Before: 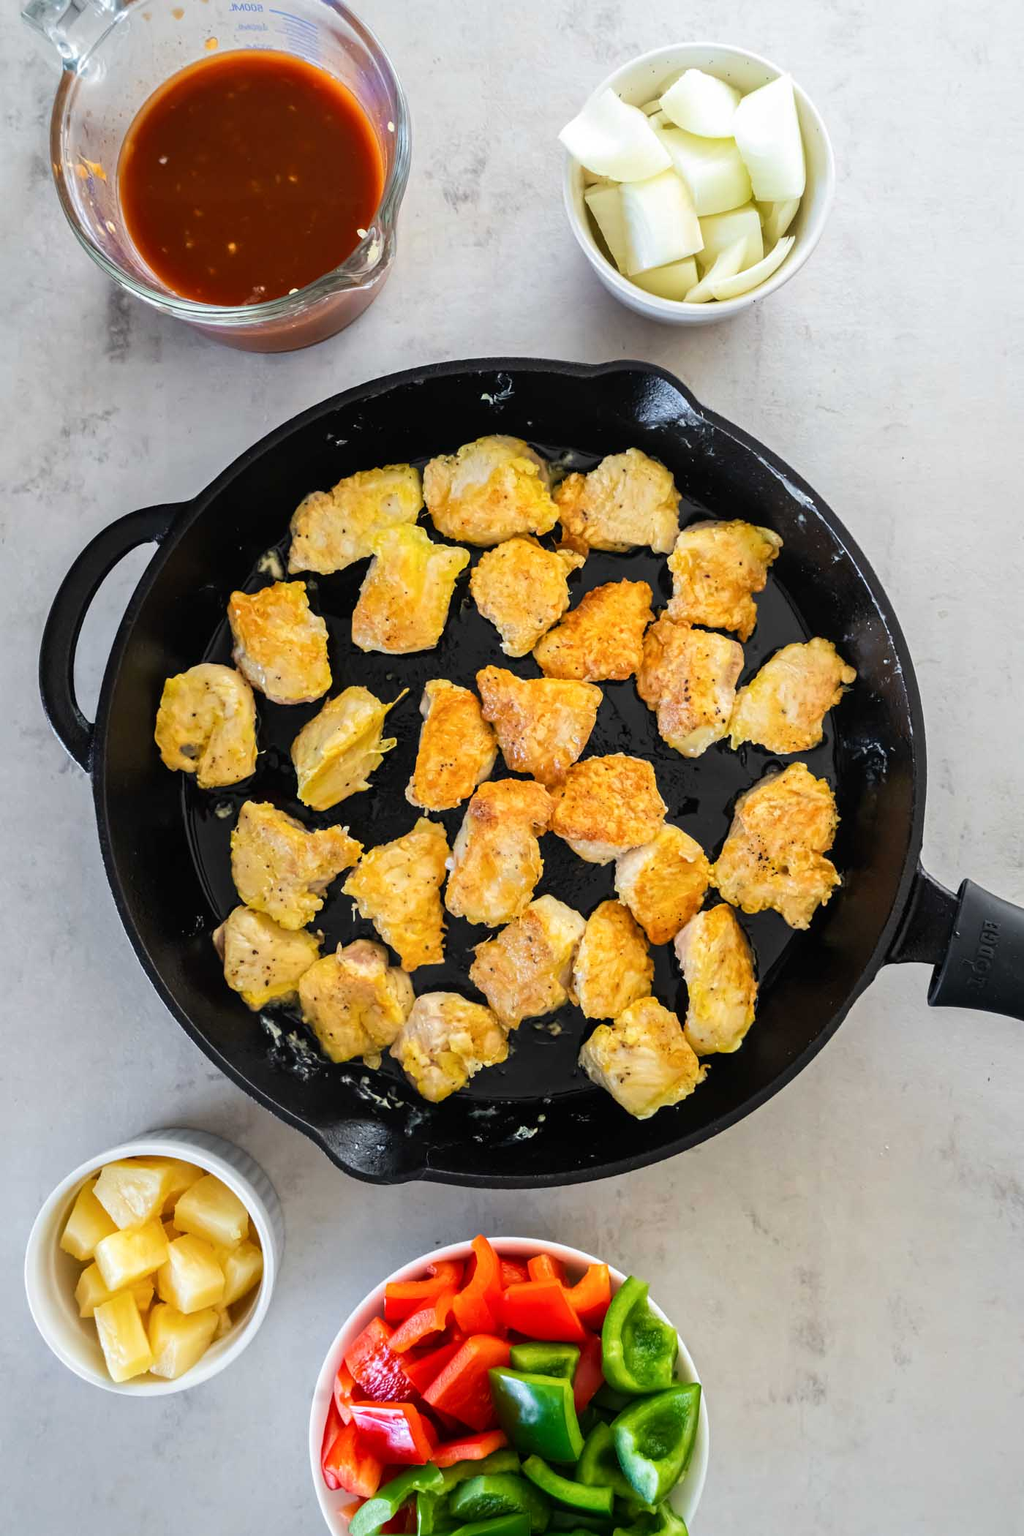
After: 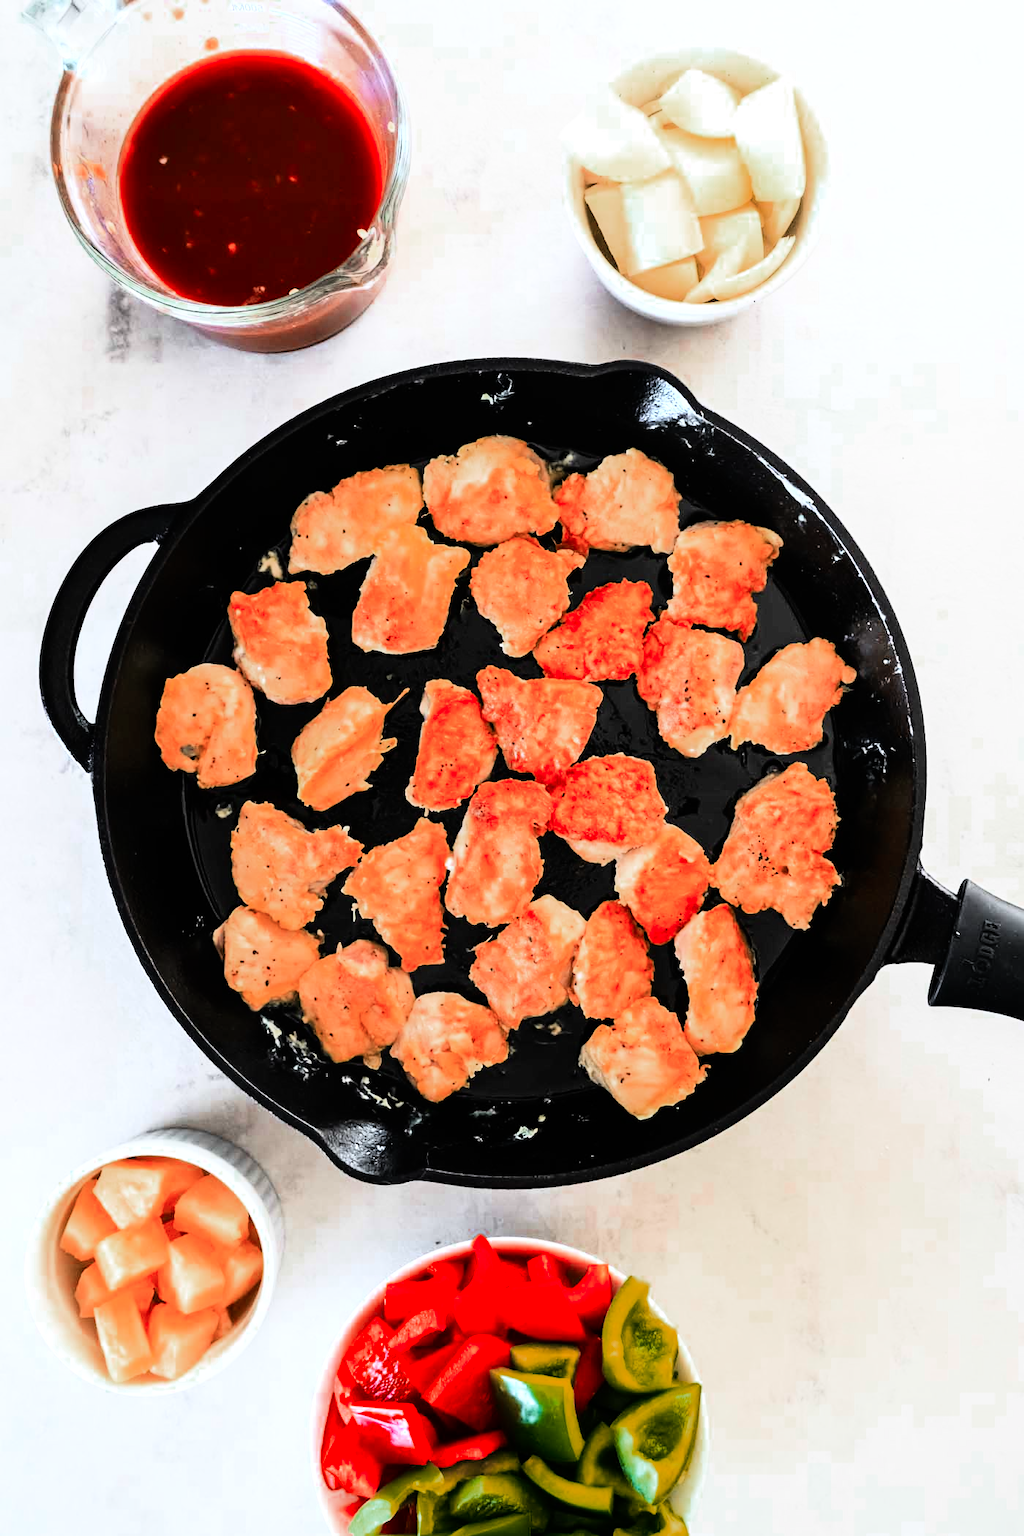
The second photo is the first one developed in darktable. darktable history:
color zones: curves: ch0 [(0, 0.299) (0.25, 0.383) (0.456, 0.352) (0.736, 0.571)]; ch1 [(0, 0.63) (0.151, 0.568) (0.254, 0.416) (0.47, 0.558) (0.732, 0.37) (0.909, 0.492)]; ch2 [(0.004, 0.604) (0.158, 0.443) (0.257, 0.403) (0.761, 0.468)]
exposure: compensate highlight preservation false
rgb curve: curves: ch0 [(0, 0) (0.21, 0.15) (0.24, 0.21) (0.5, 0.75) (0.75, 0.96) (0.89, 0.99) (1, 1)]; ch1 [(0, 0.02) (0.21, 0.13) (0.25, 0.2) (0.5, 0.67) (0.75, 0.9) (0.89, 0.97) (1, 1)]; ch2 [(0, 0.02) (0.21, 0.13) (0.25, 0.2) (0.5, 0.67) (0.75, 0.9) (0.89, 0.97) (1, 1)], compensate middle gray true
